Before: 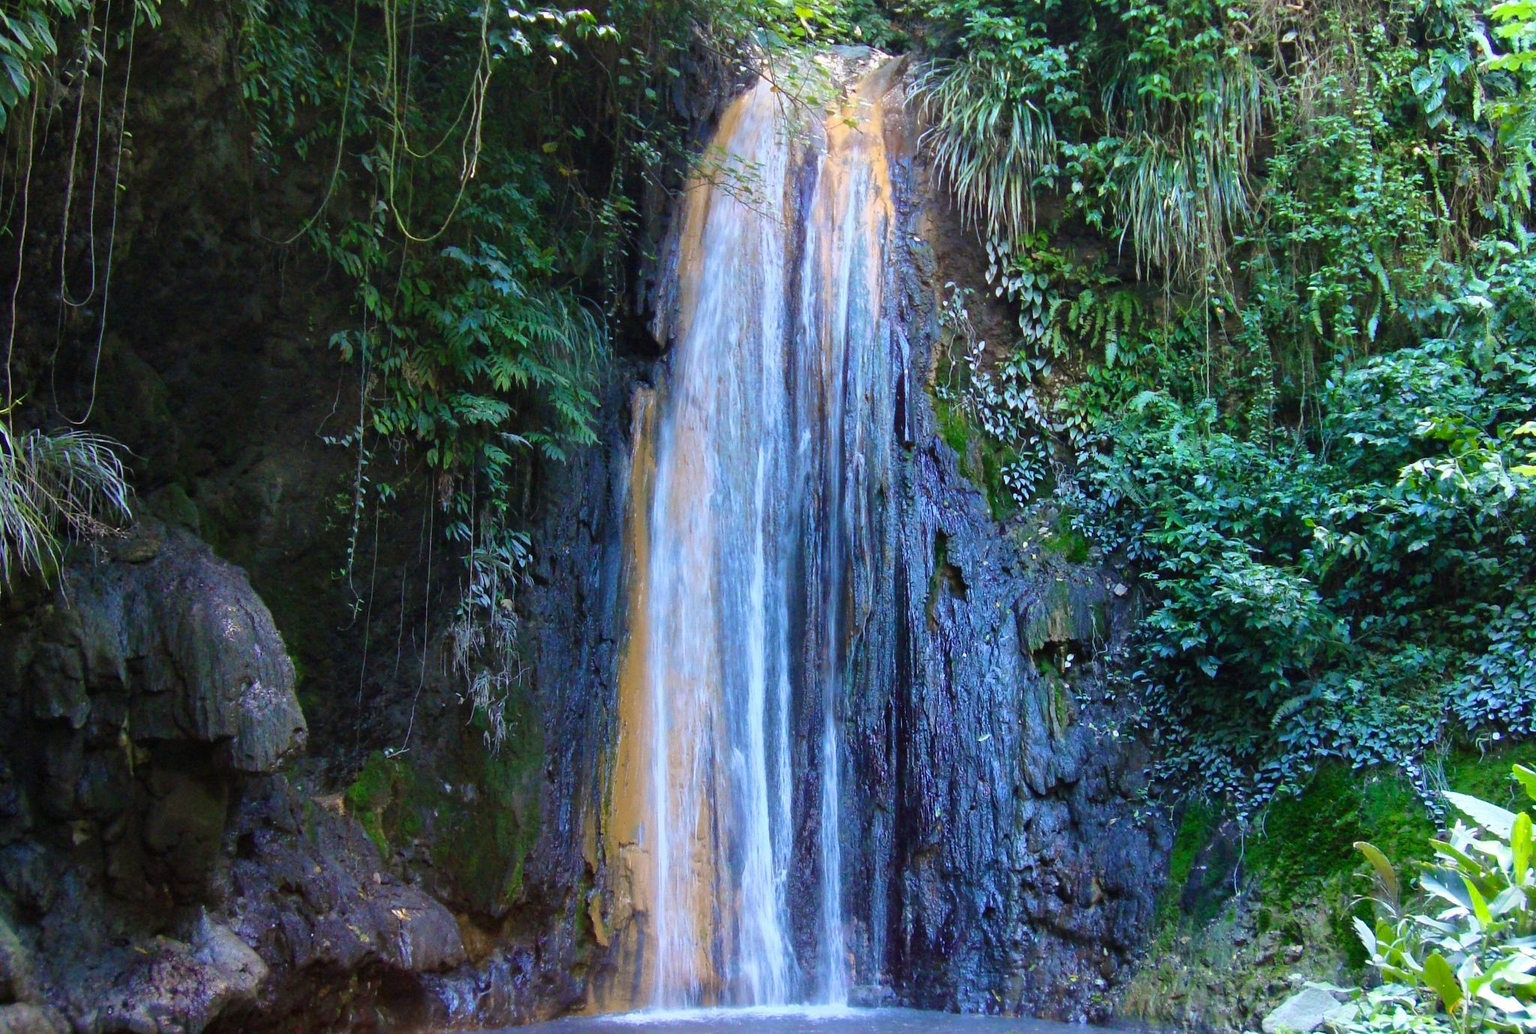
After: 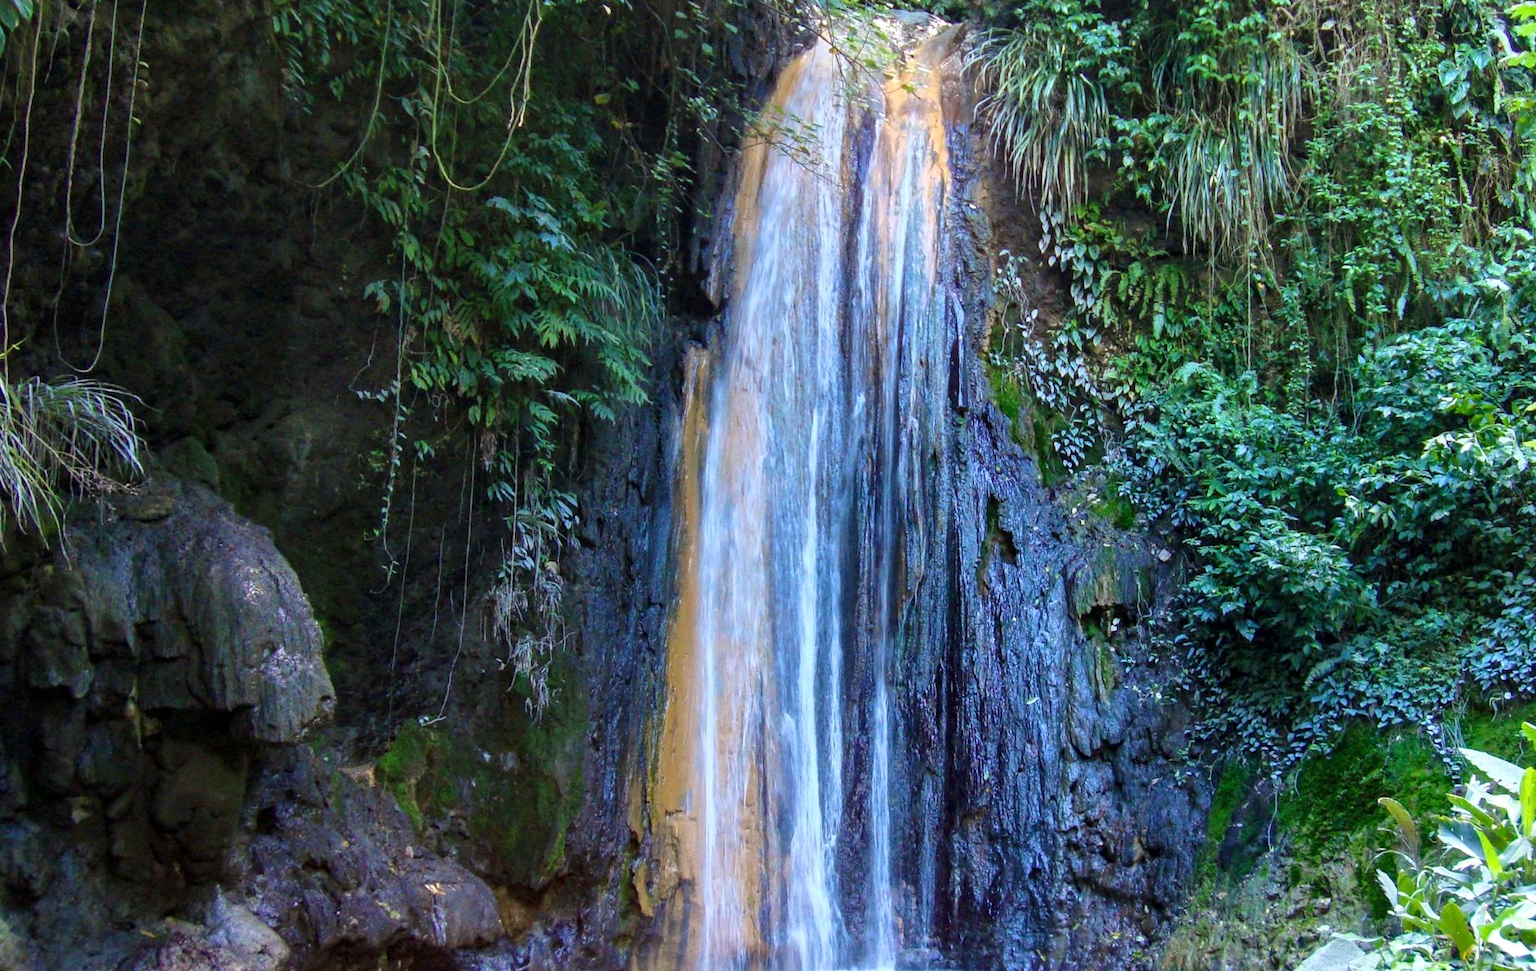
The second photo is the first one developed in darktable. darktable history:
rotate and perspective: rotation 0.679°, lens shift (horizontal) 0.136, crop left 0.009, crop right 0.991, crop top 0.078, crop bottom 0.95
local contrast: on, module defaults
